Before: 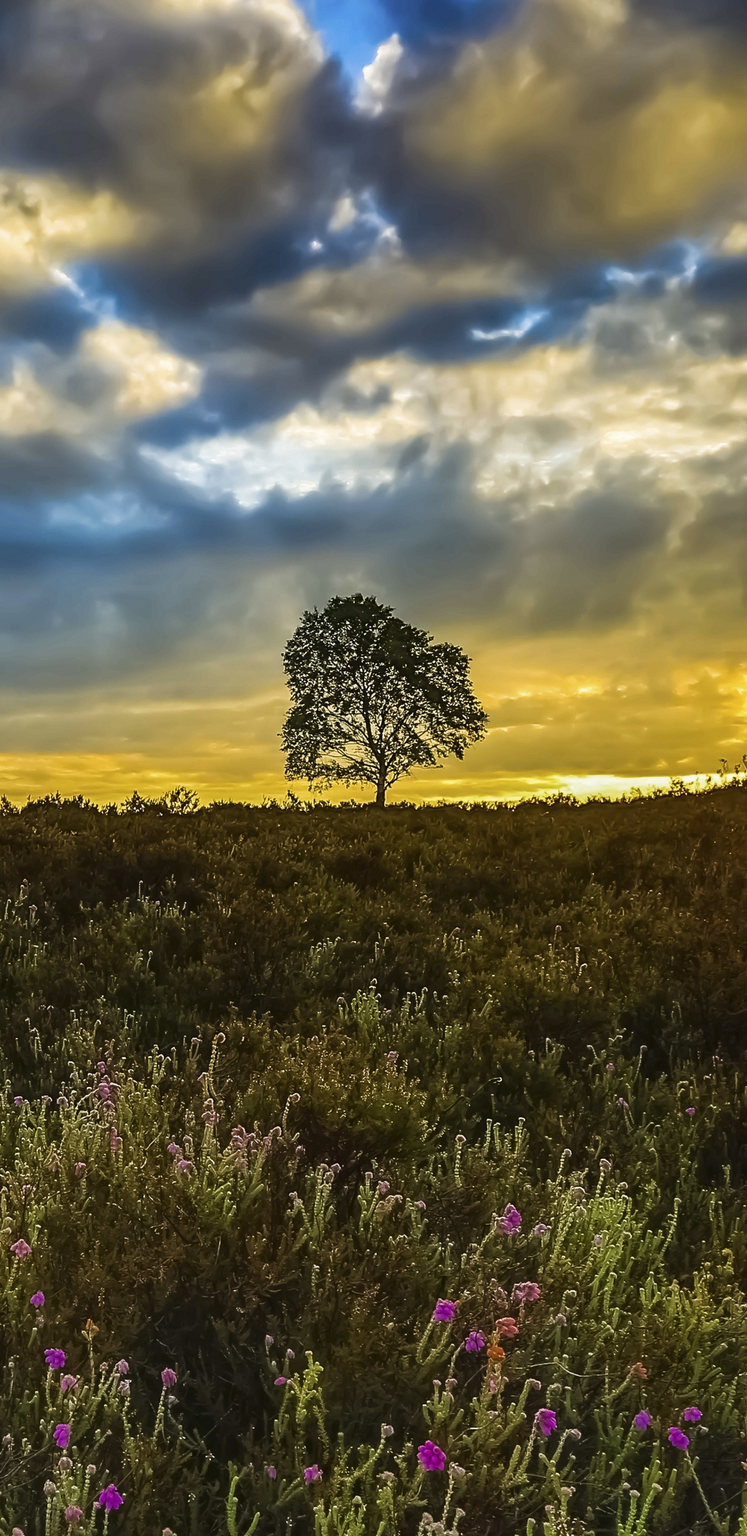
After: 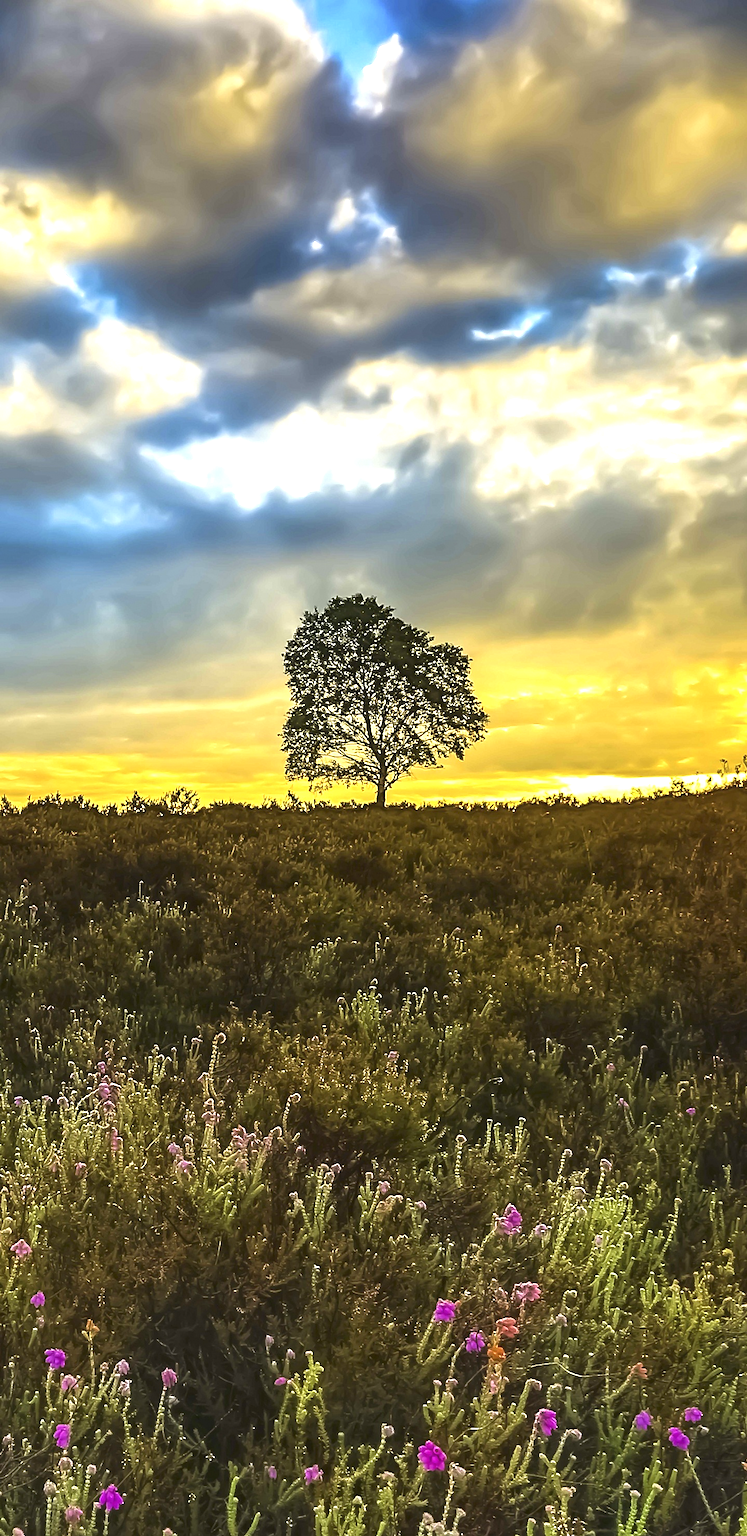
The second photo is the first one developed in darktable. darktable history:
exposure: black level correction 0, exposure 1.009 EV, compensate highlight preservation false
